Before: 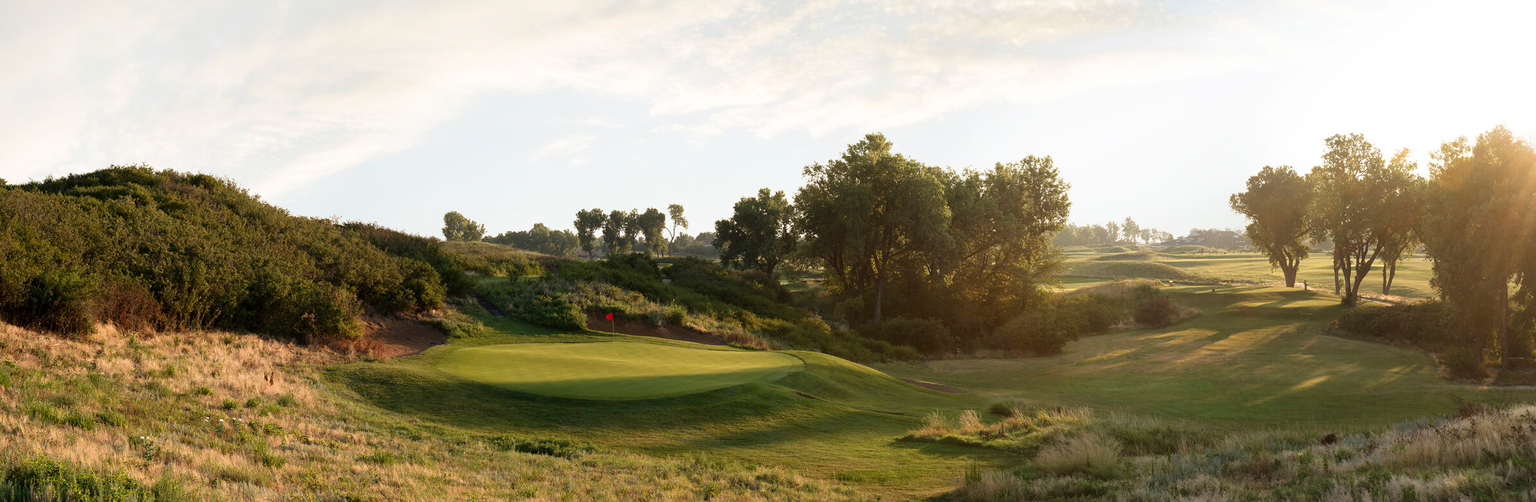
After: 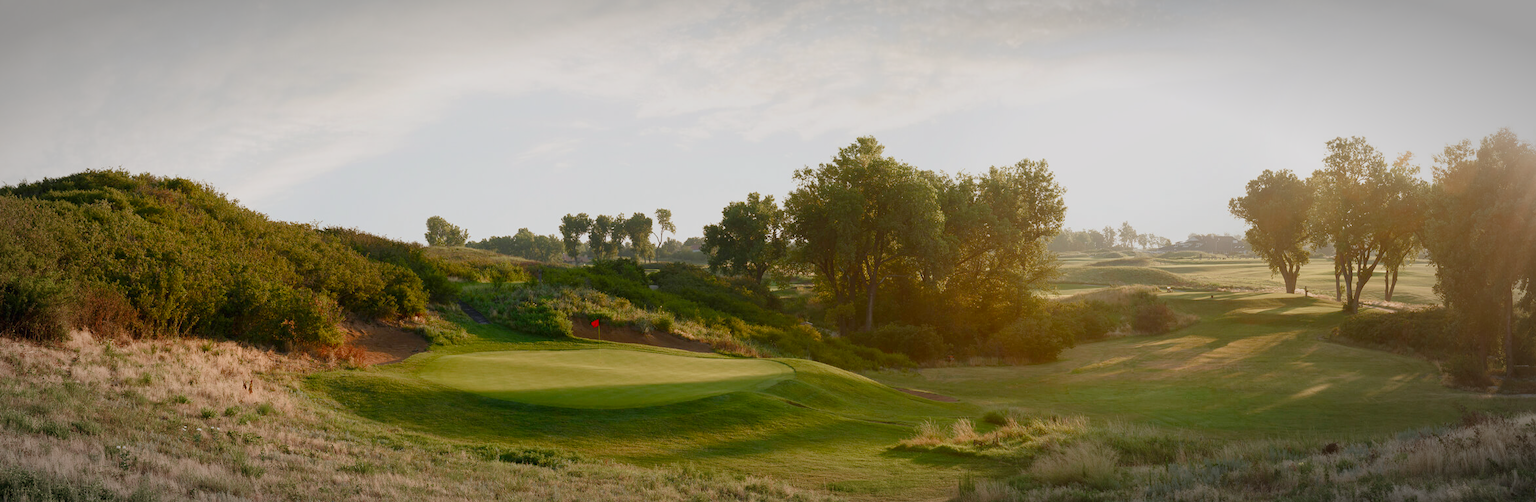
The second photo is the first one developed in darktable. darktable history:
vignetting: automatic ratio true
exposure: black level correction 0, compensate exposure bias true, compensate highlight preservation false
crop: left 1.743%, right 0.268%, bottom 2.011%
color balance rgb: shadows lift › chroma 1%, shadows lift › hue 113°, highlights gain › chroma 0.2%, highlights gain › hue 333°, perceptual saturation grading › global saturation 20%, perceptual saturation grading › highlights -50%, perceptual saturation grading › shadows 25%, contrast -20%
